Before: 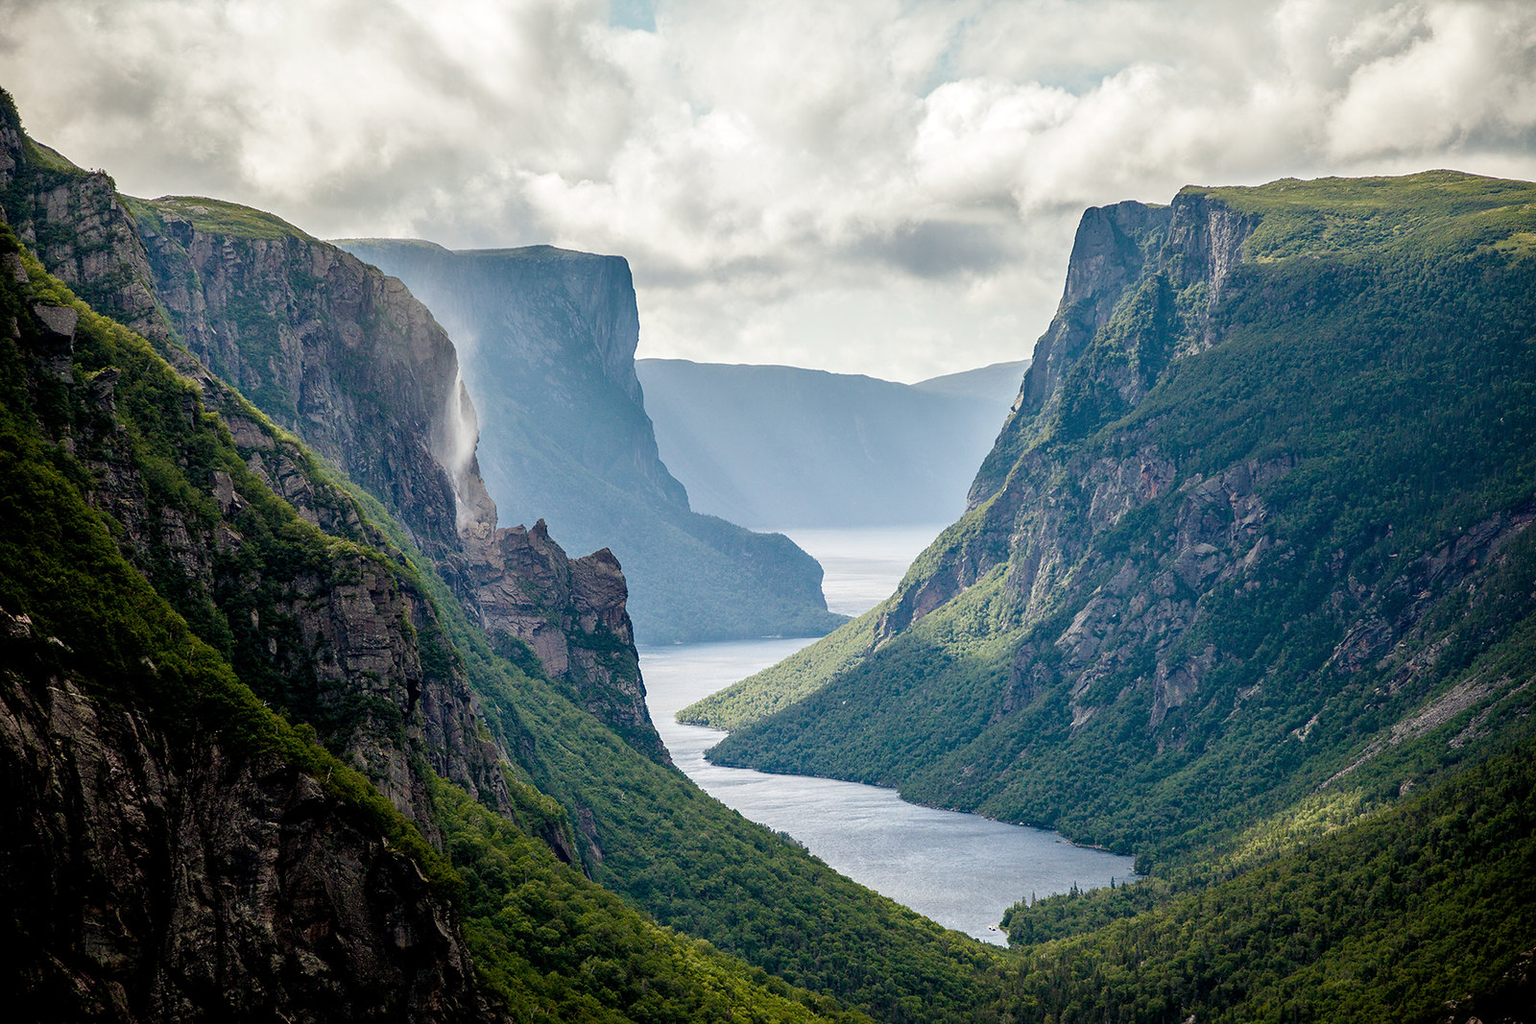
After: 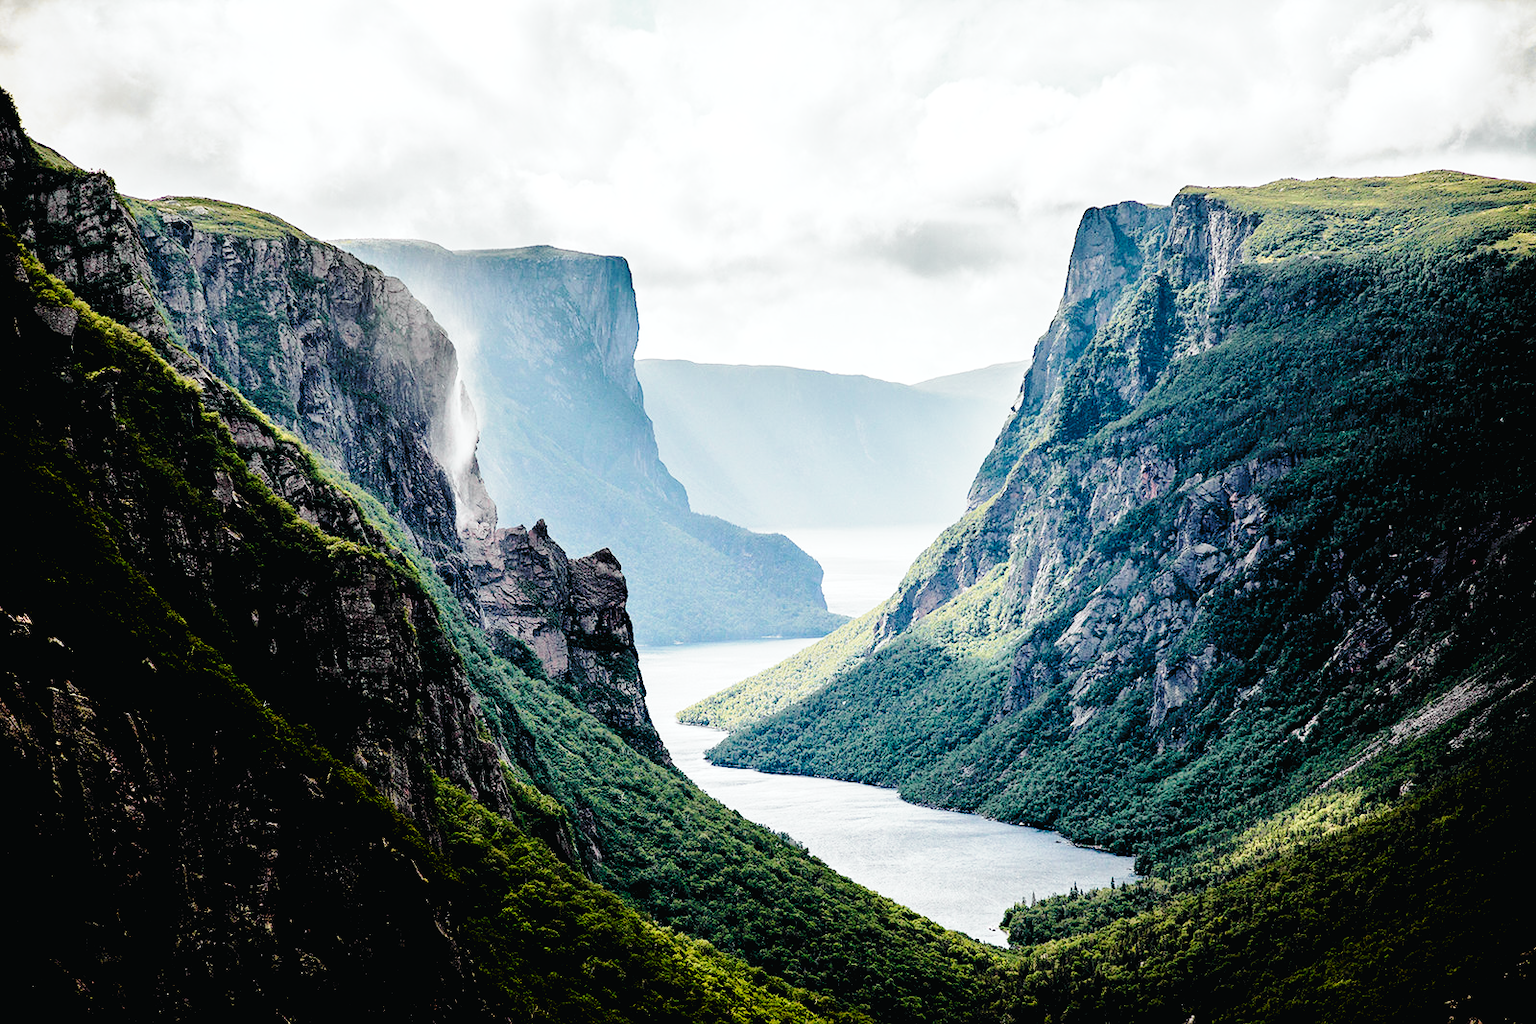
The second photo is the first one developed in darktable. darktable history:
tone curve: curves: ch0 [(0, 0.015) (0.037, 0.032) (0.131, 0.113) (0.275, 0.26) (0.497, 0.531) (0.617, 0.663) (0.704, 0.748) (0.813, 0.842) (0.911, 0.931) (0.997, 1)]; ch1 [(0, 0) (0.301, 0.3) (0.444, 0.438) (0.493, 0.494) (0.501, 0.499) (0.534, 0.543) (0.582, 0.605) (0.658, 0.687) (0.746, 0.79) (1, 1)]; ch2 [(0, 0) (0.246, 0.234) (0.36, 0.356) (0.415, 0.426) (0.476, 0.492) (0.502, 0.499) (0.525, 0.513) (0.533, 0.534) (0.586, 0.598) (0.634, 0.643) (0.706, 0.717) (0.853, 0.83) (1, 0.951)], color space Lab, independent channels, preserve colors none
rgb levels: levels [[0.034, 0.472, 0.904], [0, 0.5, 1], [0, 0.5, 1]]
base curve: curves: ch0 [(0, 0) (0.028, 0.03) (0.121, 0.232) (0.46, 0.748) (0.859, 0.968) (1, 1)], preserve colors none
